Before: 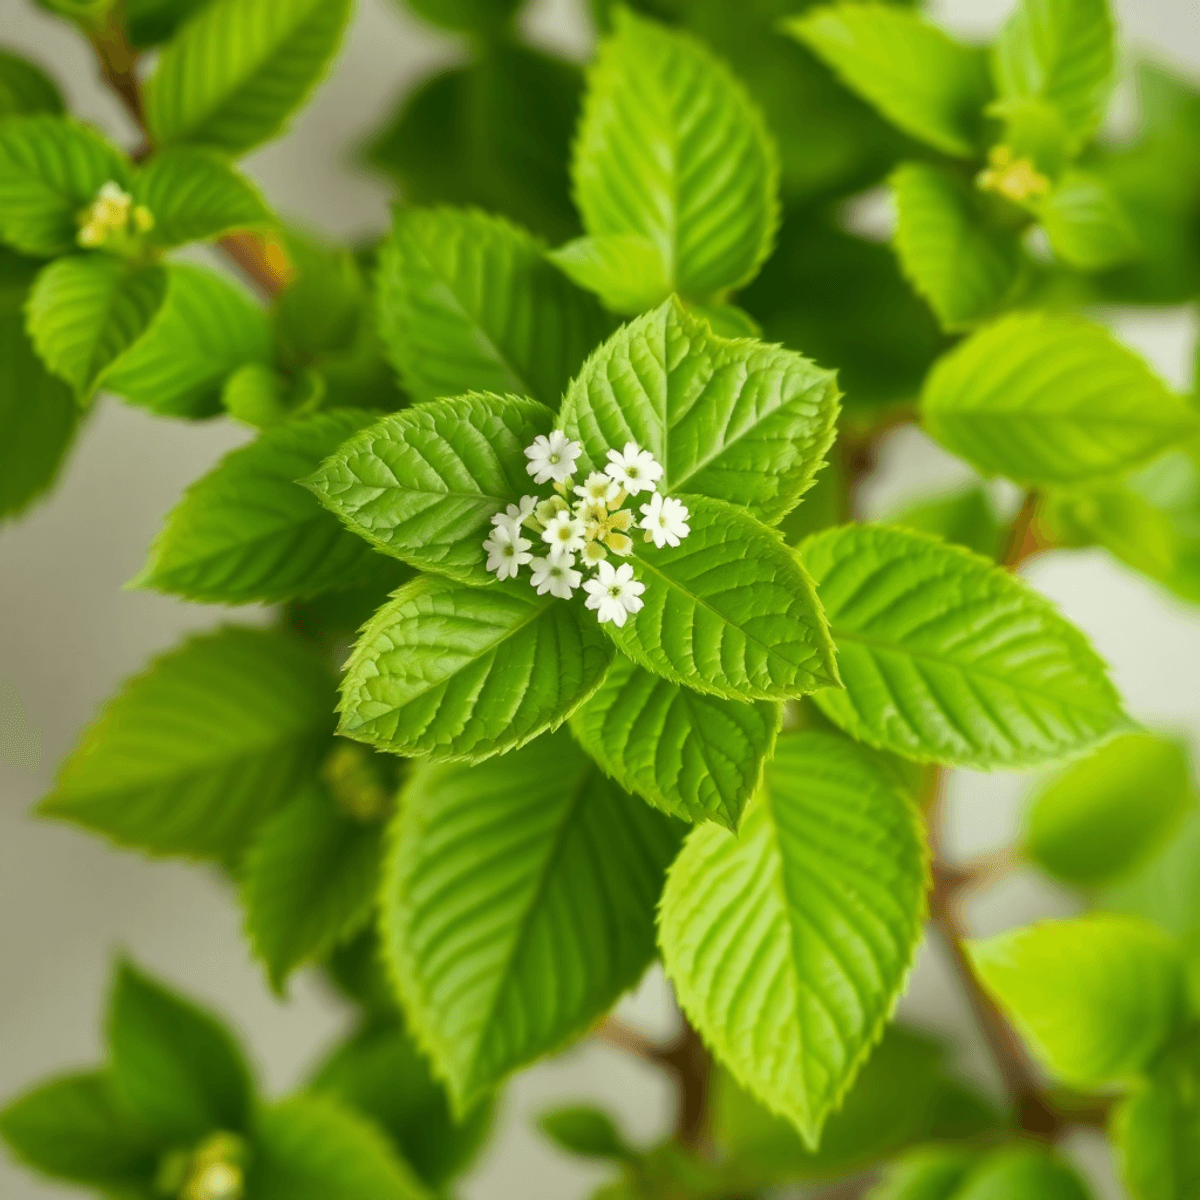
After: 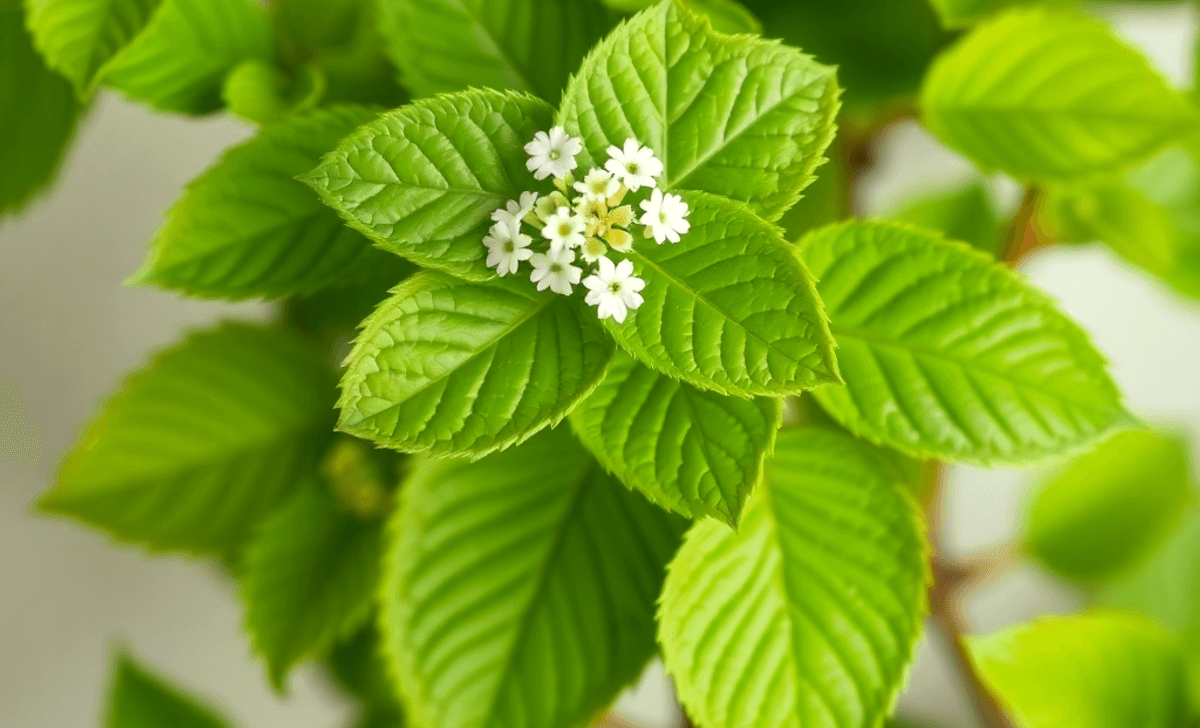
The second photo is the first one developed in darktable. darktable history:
crop and rotate: top 25.357%, bottom 13.942%
exposure: black level correction 0.001, exposure 0.14 EV, compensate highlight preservation false
